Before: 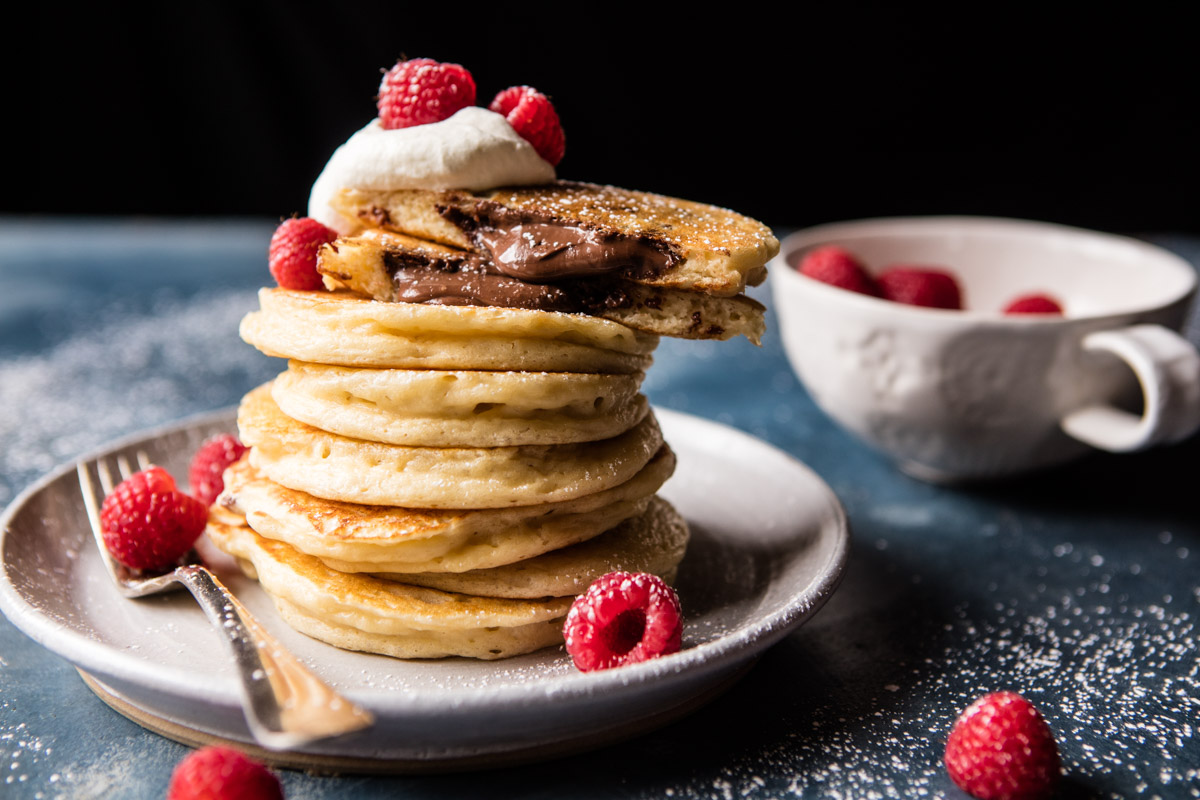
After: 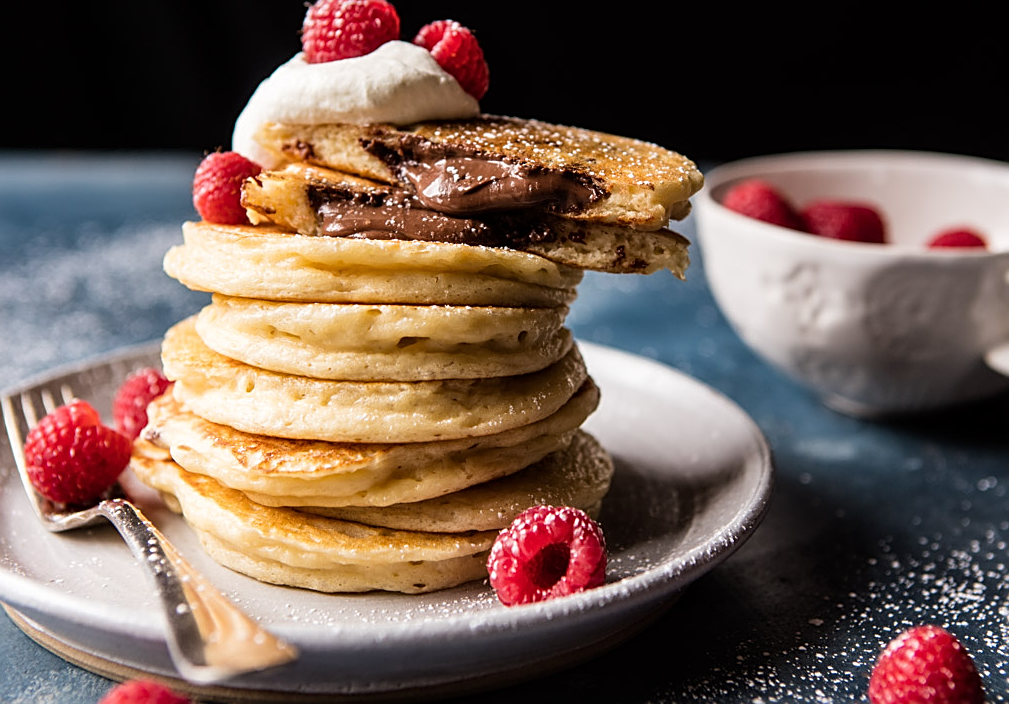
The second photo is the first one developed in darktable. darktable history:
local contrast: mode bilateral grid, contrast 15, coarseness 36, detail 105%, midtone range 0.2
crop: left 6.343%, top 8.341%, right 9.524%, bottom 3.59%
sharpen: amount 0.584
